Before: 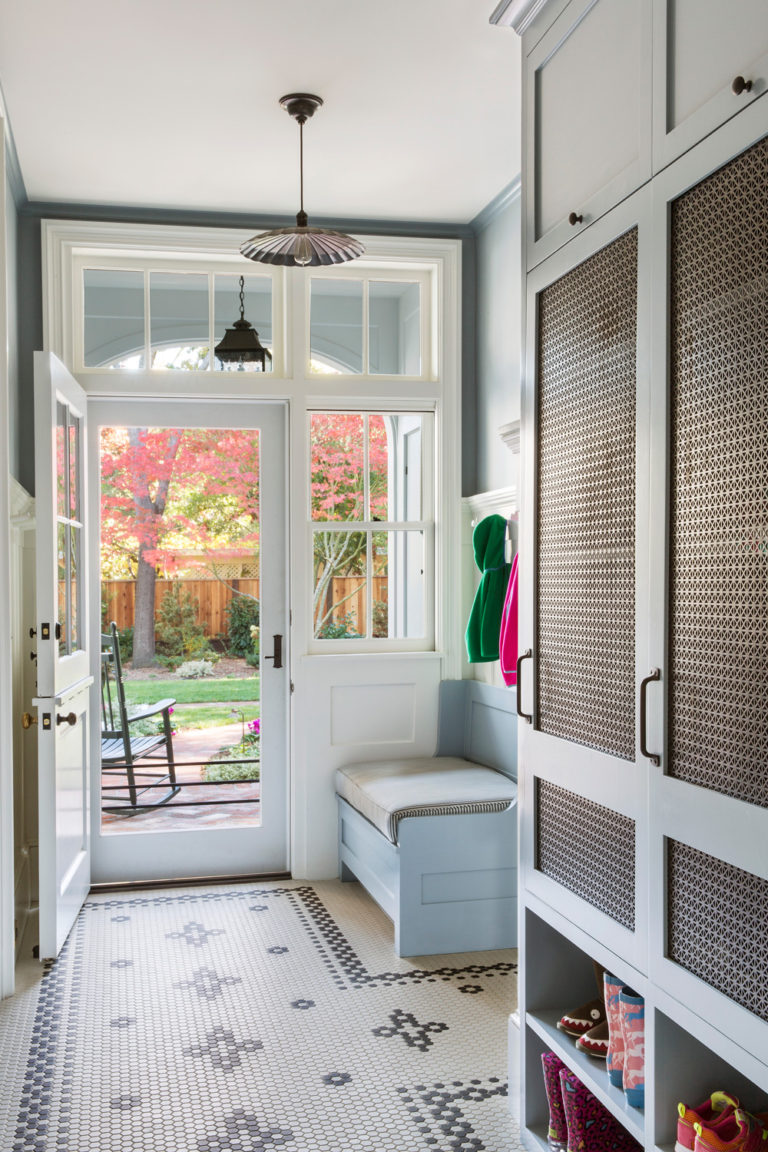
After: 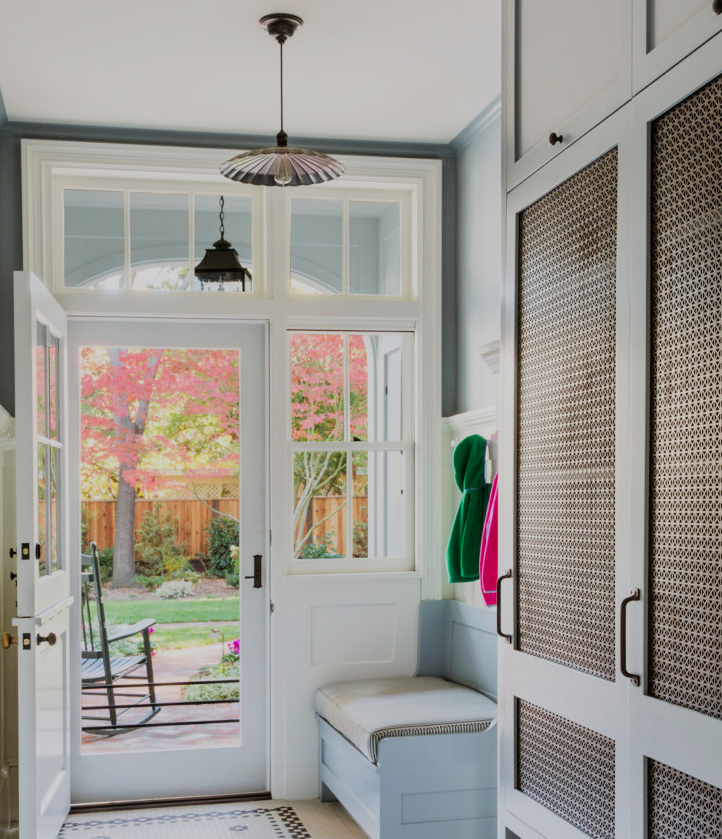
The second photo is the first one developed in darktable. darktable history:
crop: left 2.626%, top 6.98%, right 3.287%, bottom 20.151%
color balance rgb: perceptual saturation grading › global saturation 0.351%, global vibrance 20%
filmic rgb: black relative exposure -7.37 EV, white relative exposure 5.05 EV, hardness 3.22
